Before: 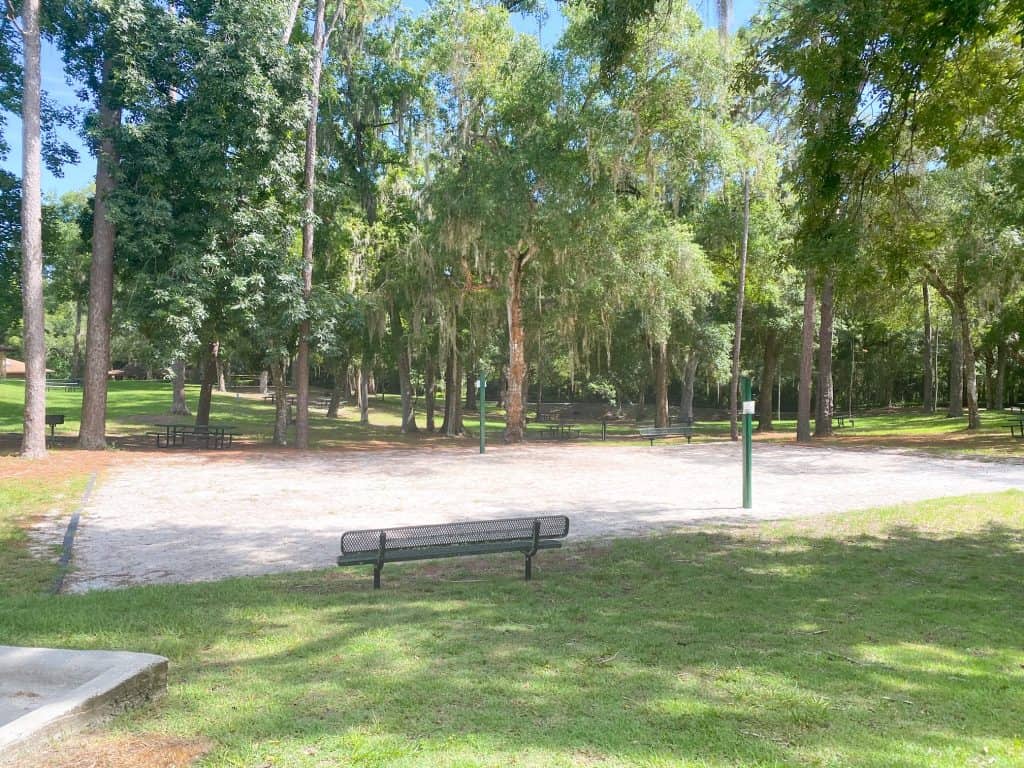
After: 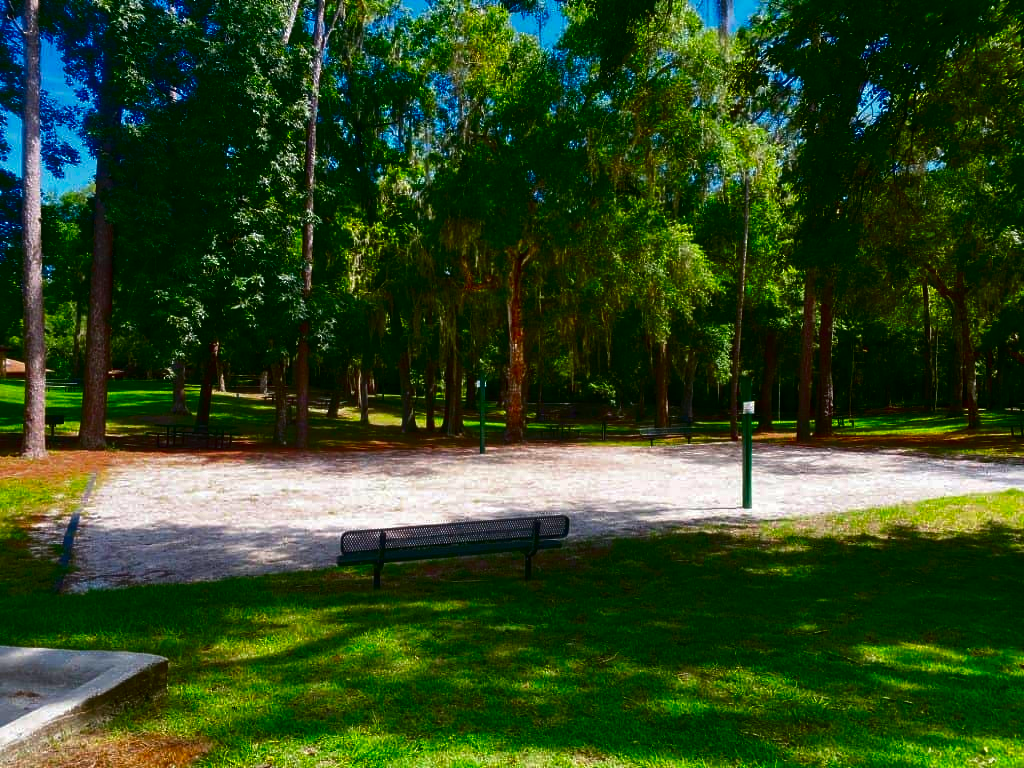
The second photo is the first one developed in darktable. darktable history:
contrast brightness saturation: brightness -0.984, saturation 0.998
